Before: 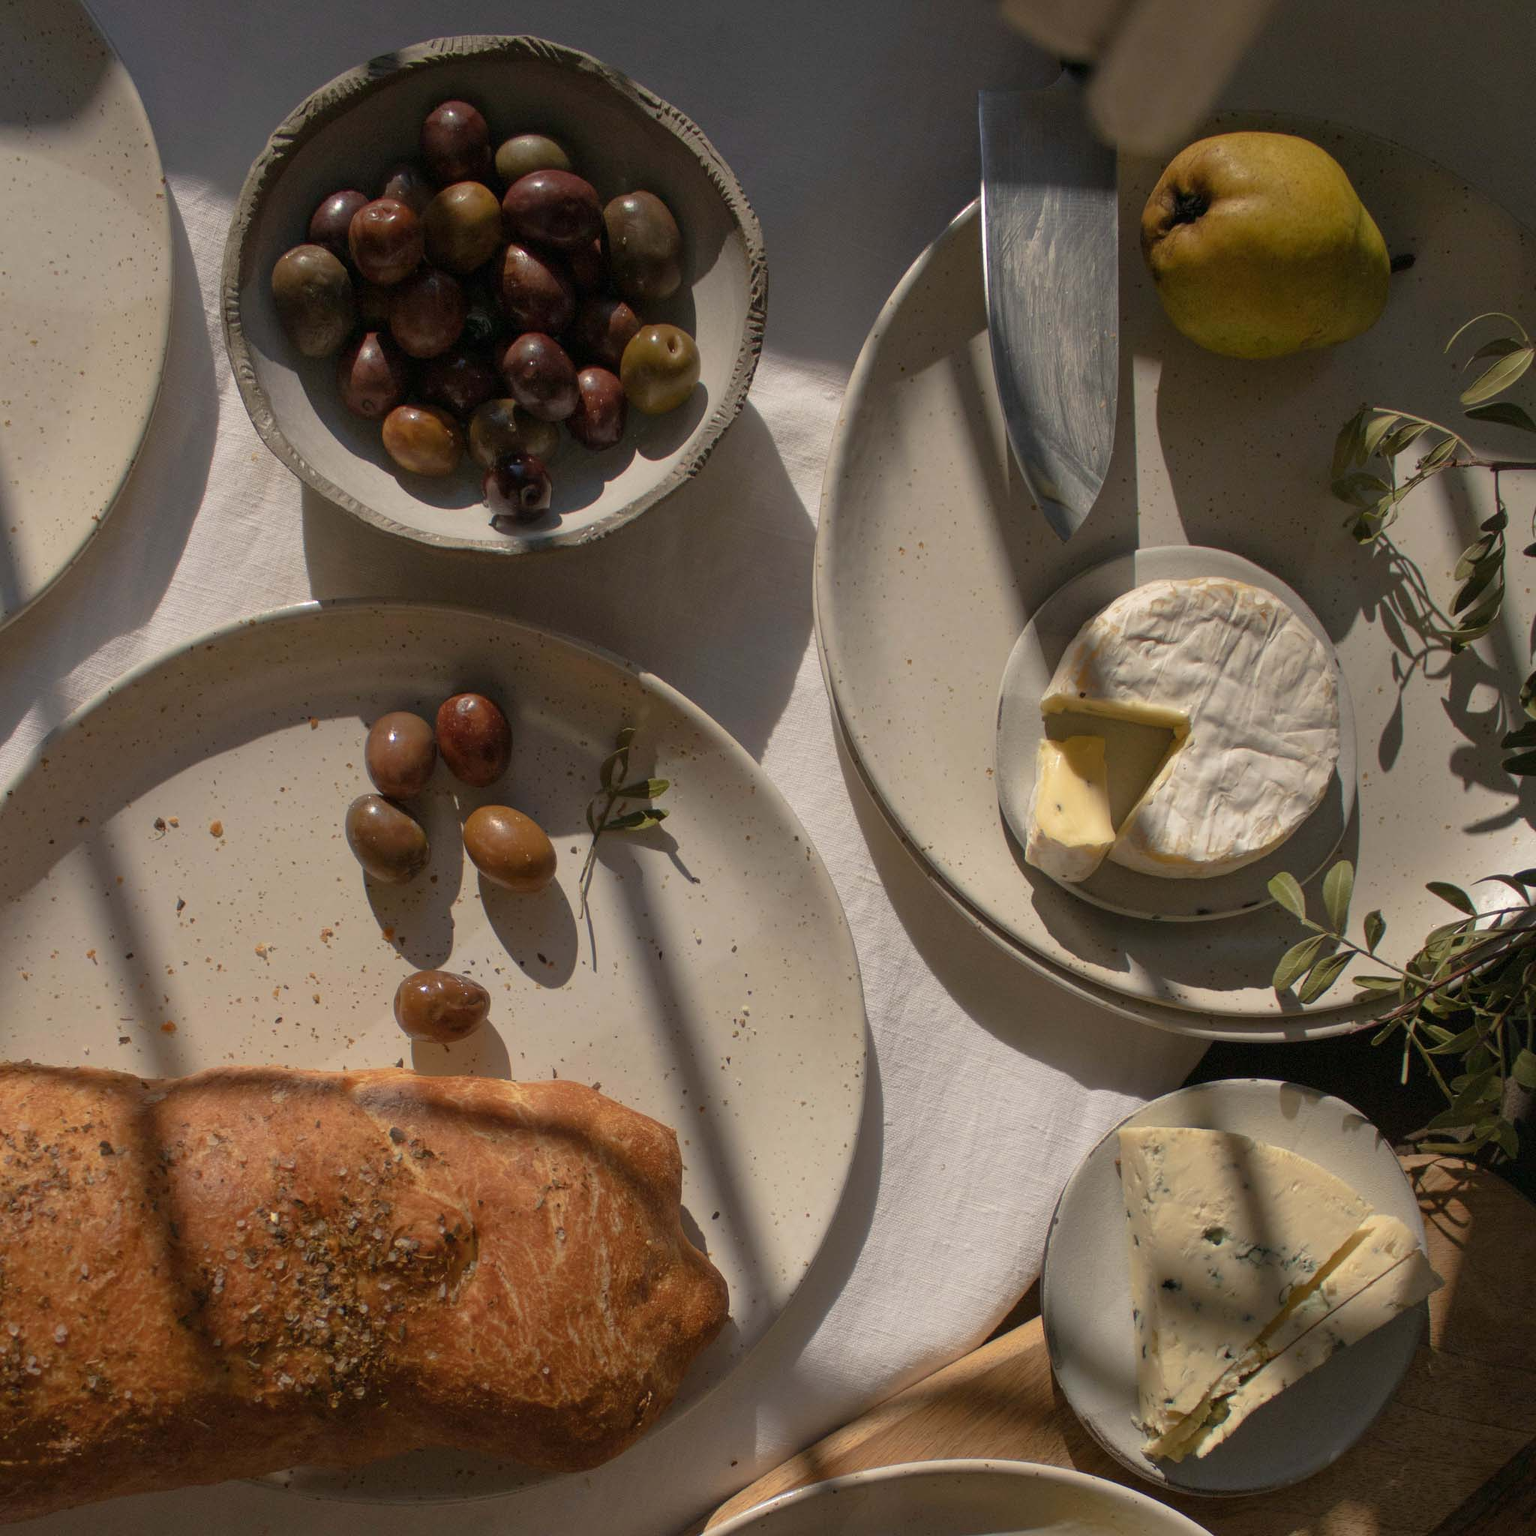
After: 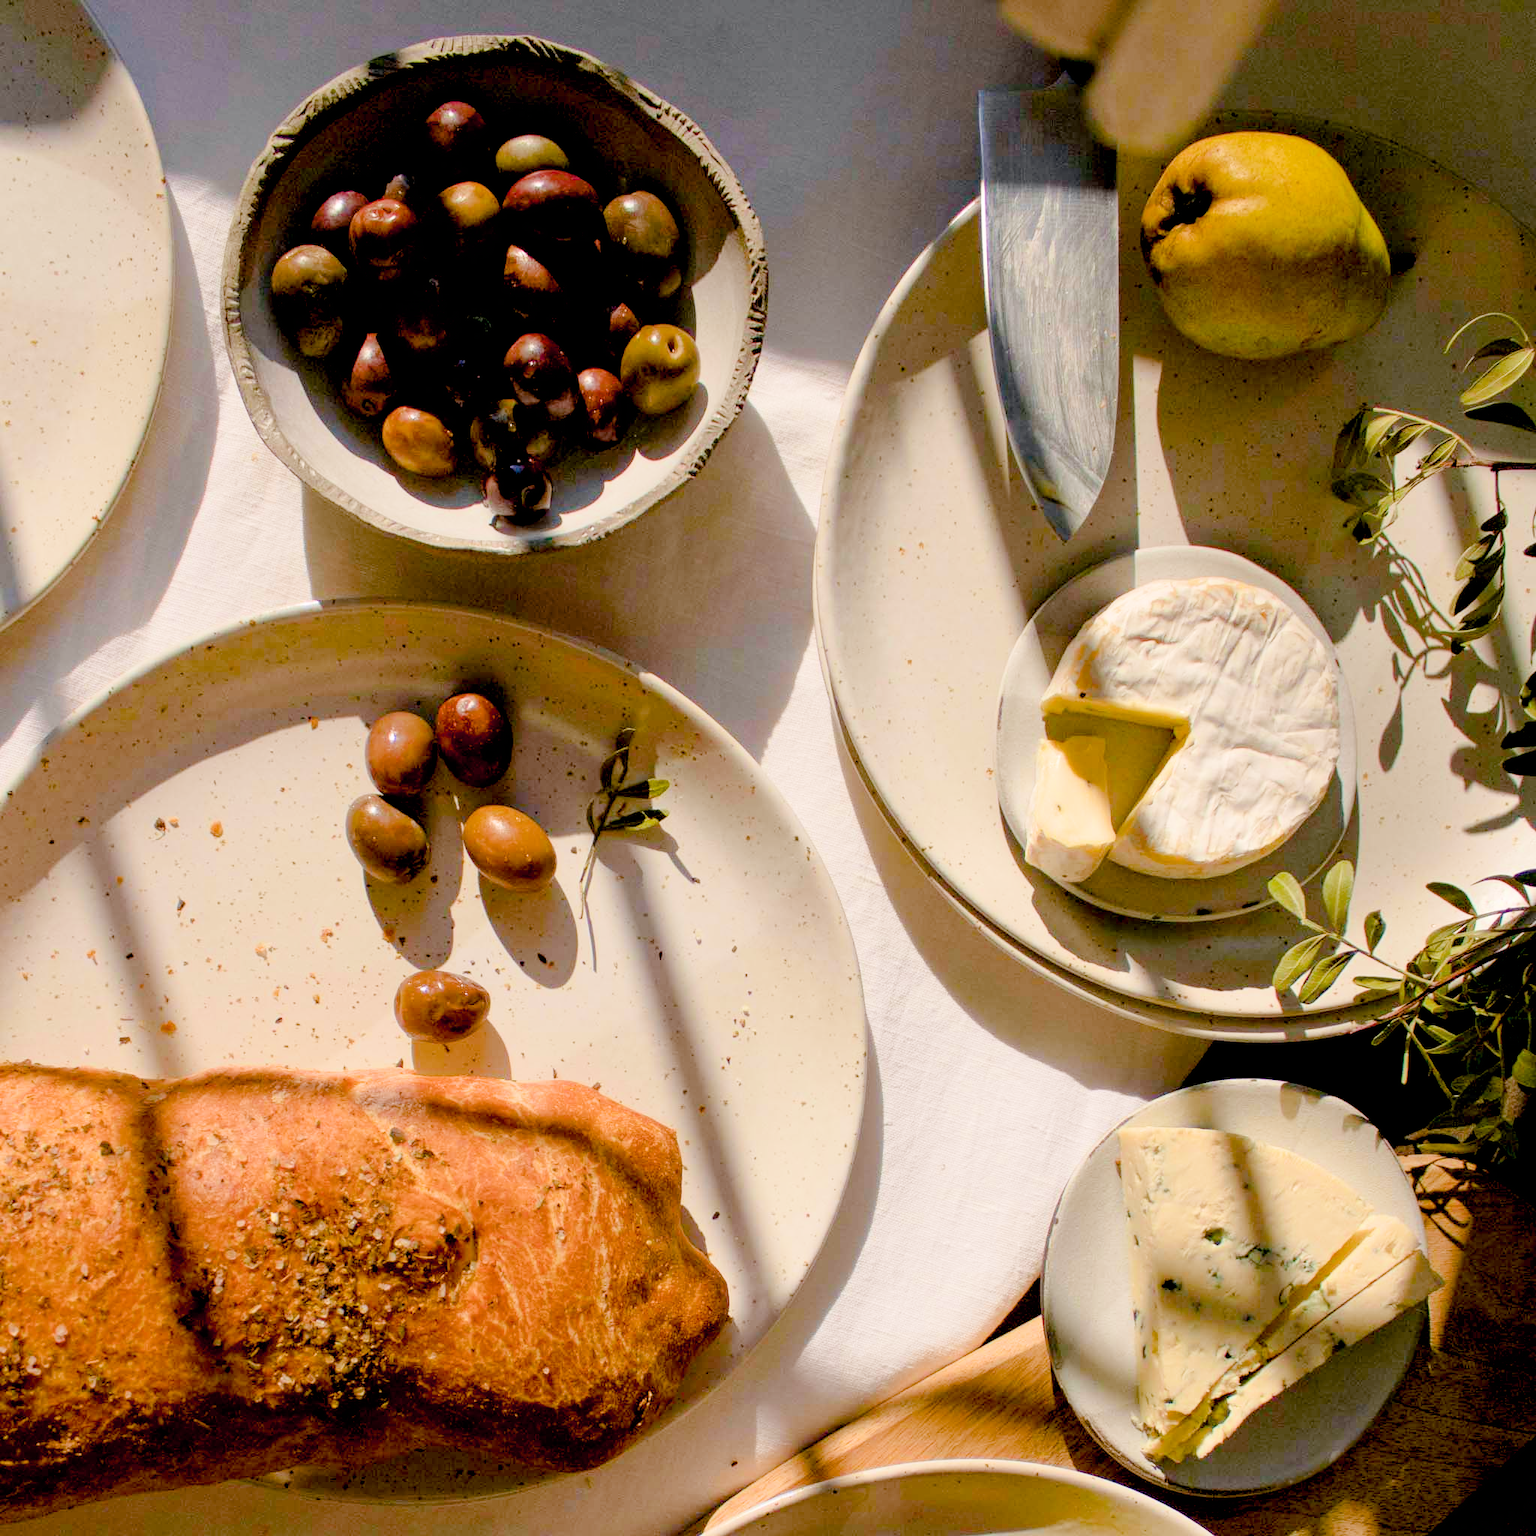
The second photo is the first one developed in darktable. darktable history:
color balance rgb: highlights gain › chroma 0.237%, highlights gain › hue 332.5°, global offset › chroma 0.065%, global offset › hue 253.77°, linear chroma grading › global chroma 5.101%, perceptual saturation grading › global saturation 34.853%, perceptual saturation grading › highlights -24.732%, perceptual saturation grading › shadows 50.181%
filmic rgb: black relative exposure -7.65 EV, white relative exposure 4.56 EV, hardness 3.61
tone equalizer: edges refinement/feathering 500, mask exposure compensation -1.57 EV, preserve details no
exposure: black level correction 0.014, exposure 1.791 EV, compensate exposure bias true, compensate highlight preservation false
